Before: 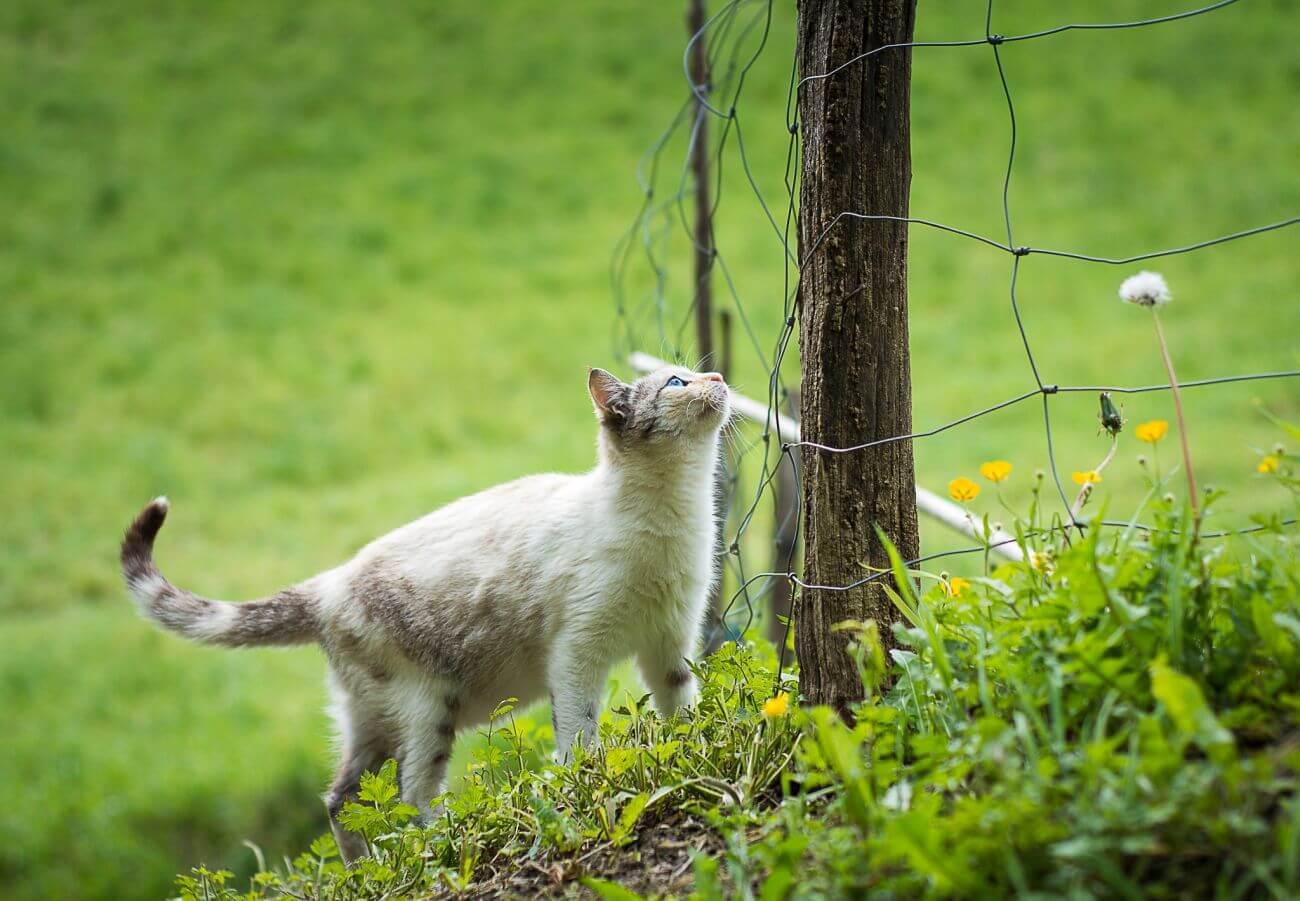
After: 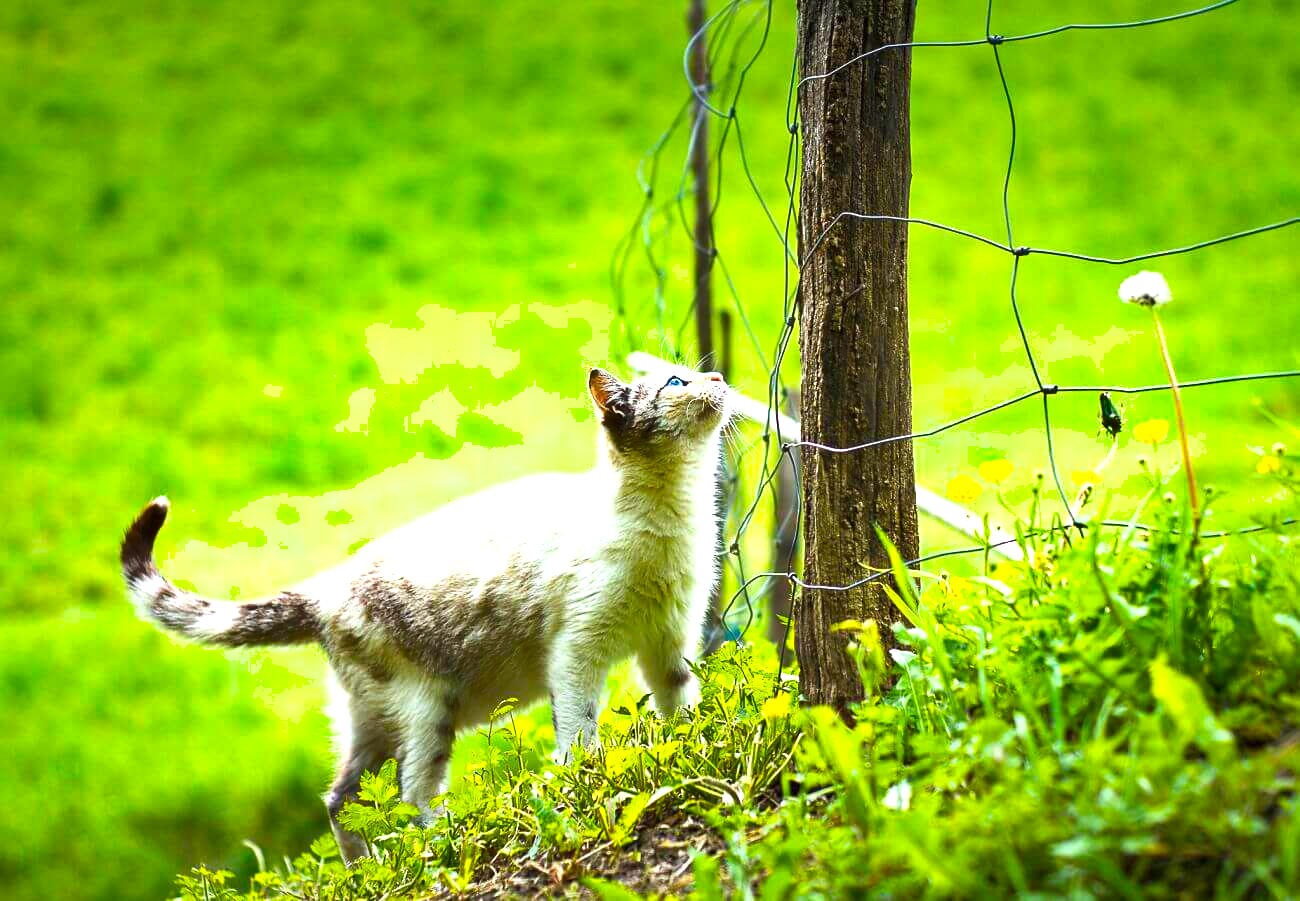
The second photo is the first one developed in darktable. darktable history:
shadows and highlights: soften with gaussian
color balance rgb: linear chroma grading › global chroma 15%, perceptual saturation grading › global saturation 30%
exposure: black level correction 0, exposure 1.1 EV, compensate exposure bias true, compensate highlight preservation false
